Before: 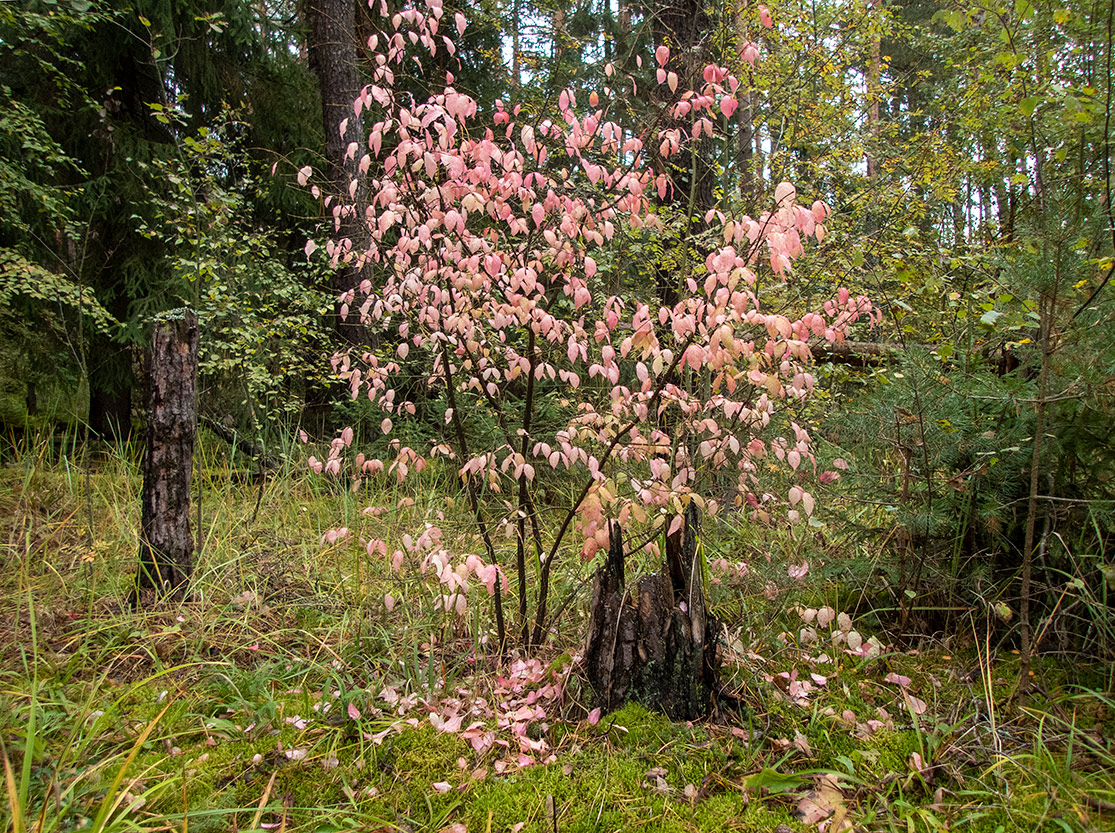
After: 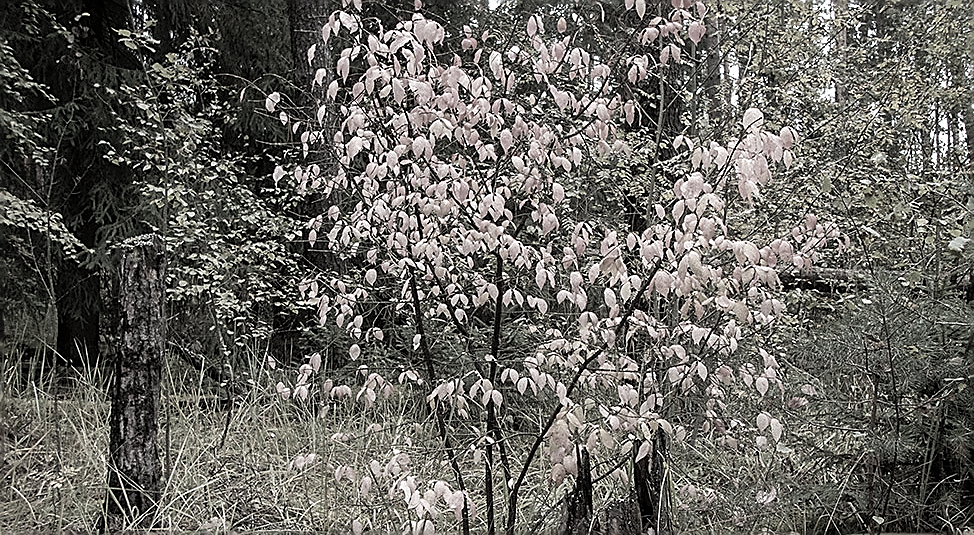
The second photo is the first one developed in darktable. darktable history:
crop: left 2.929%, top 8.938%, right 9.669%, bottom 26.763%
sharpen: radius 1.422, amount 1.246, threshold 0.621
color correction: highlights b* 0.016, saturation 0.18
